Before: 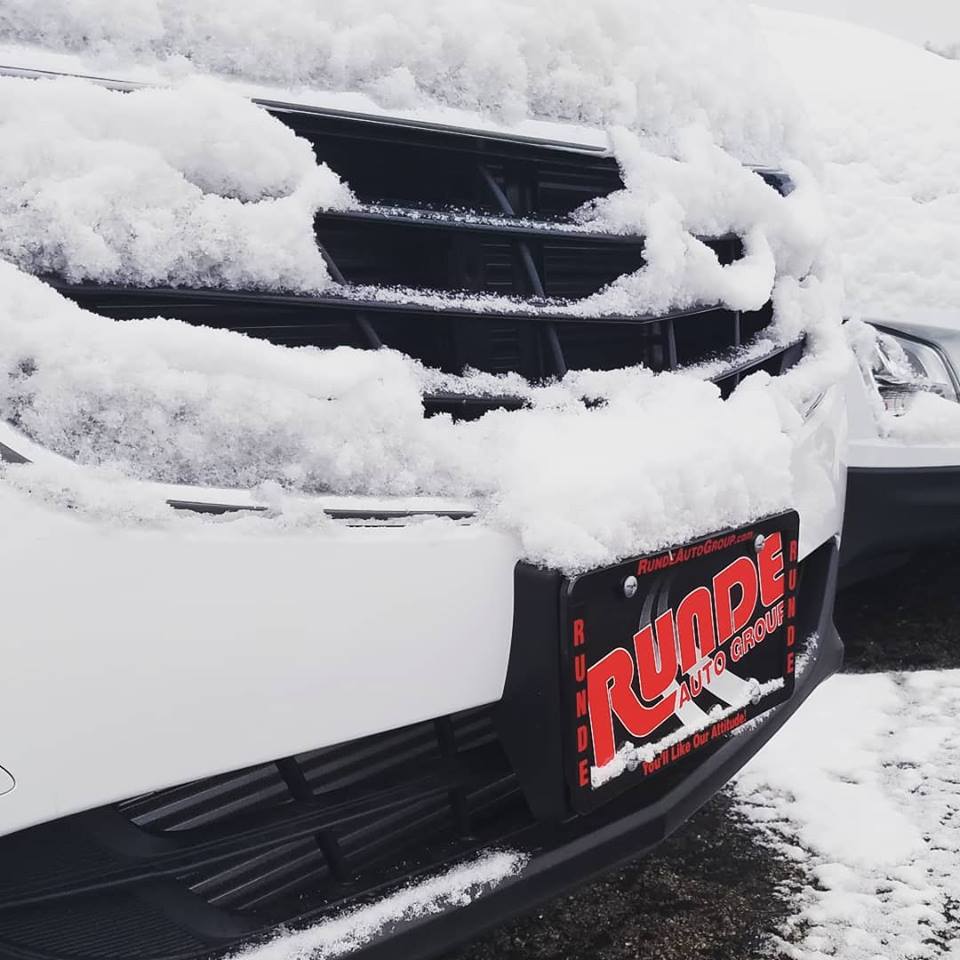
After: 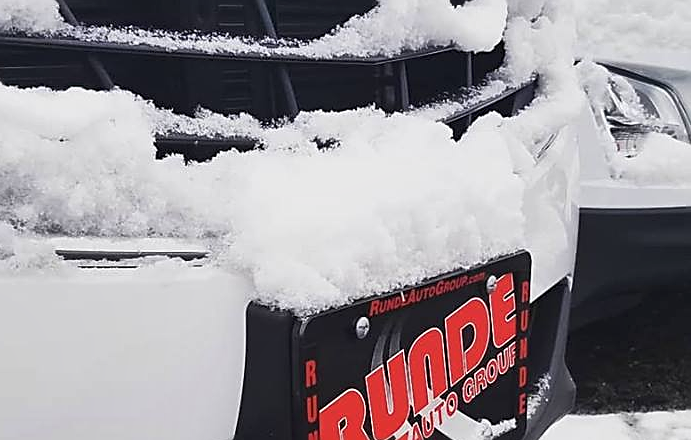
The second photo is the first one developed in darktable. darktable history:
sharpen: amount 0.6
crop and rotate: left 27.938%, top 27.046%, bottom 27.046%
shadows and highlights: shadows 49, highlights -41, soften with gaussian
